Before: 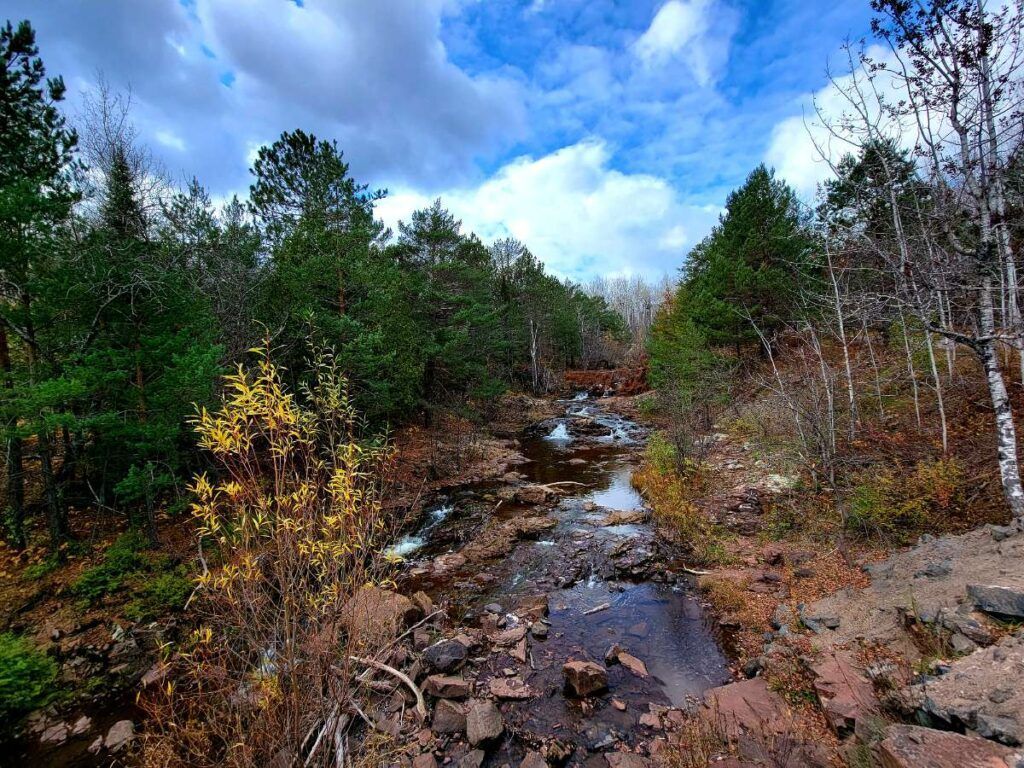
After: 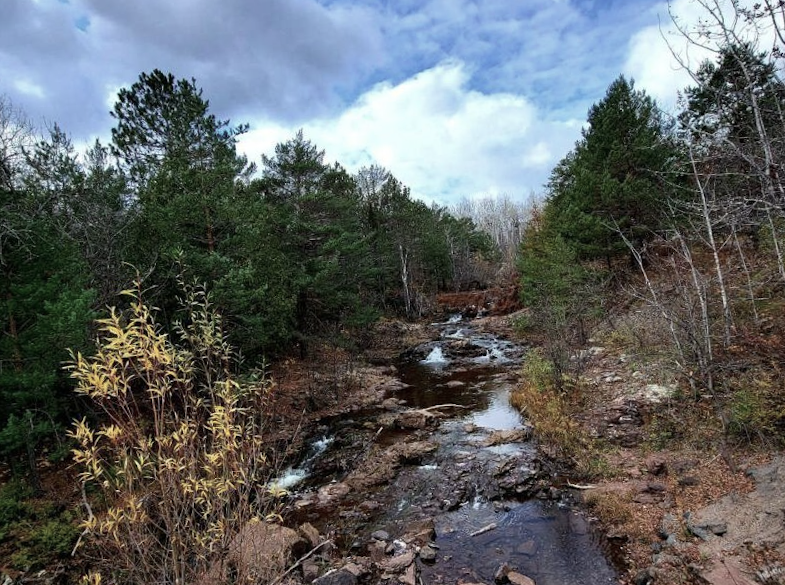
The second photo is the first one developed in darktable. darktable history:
contrast brightness saturation: contrast 0.1, saturation -0.36
rotate and perspective: rotation -3.52°, crop left 0.036, crop right 0.964, crop top 0.081, crop bottom 0.919
crop: left 11.225%, top 5.381%, right 9.565%, bottom 10.314%
